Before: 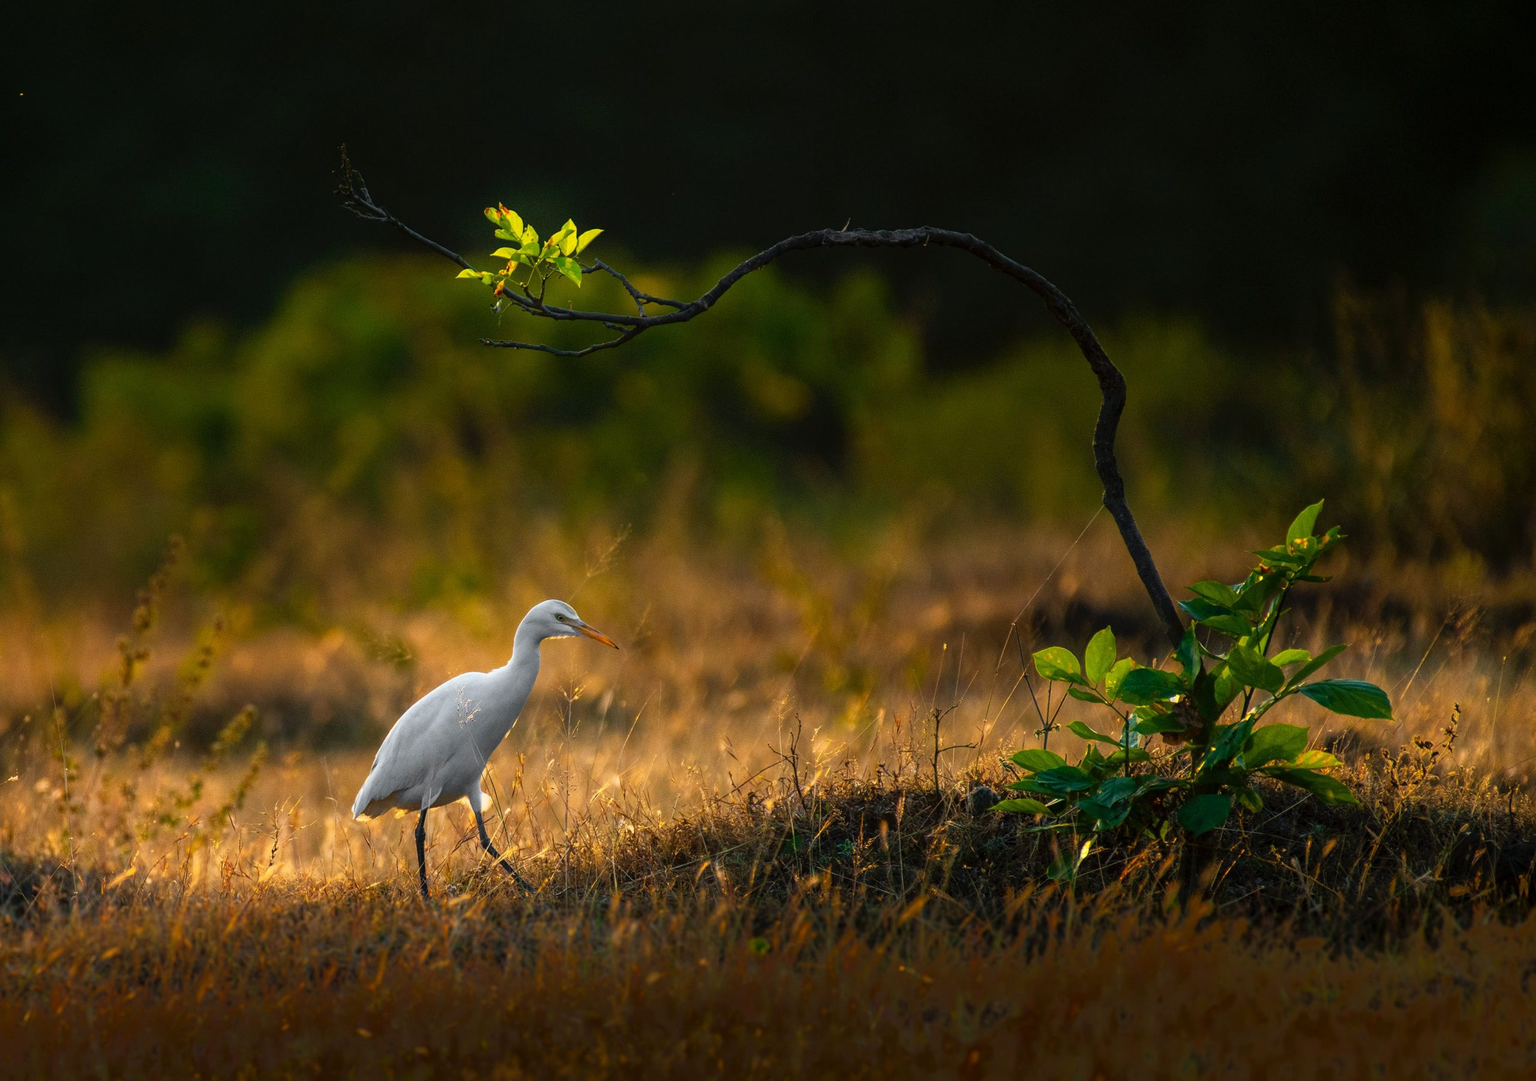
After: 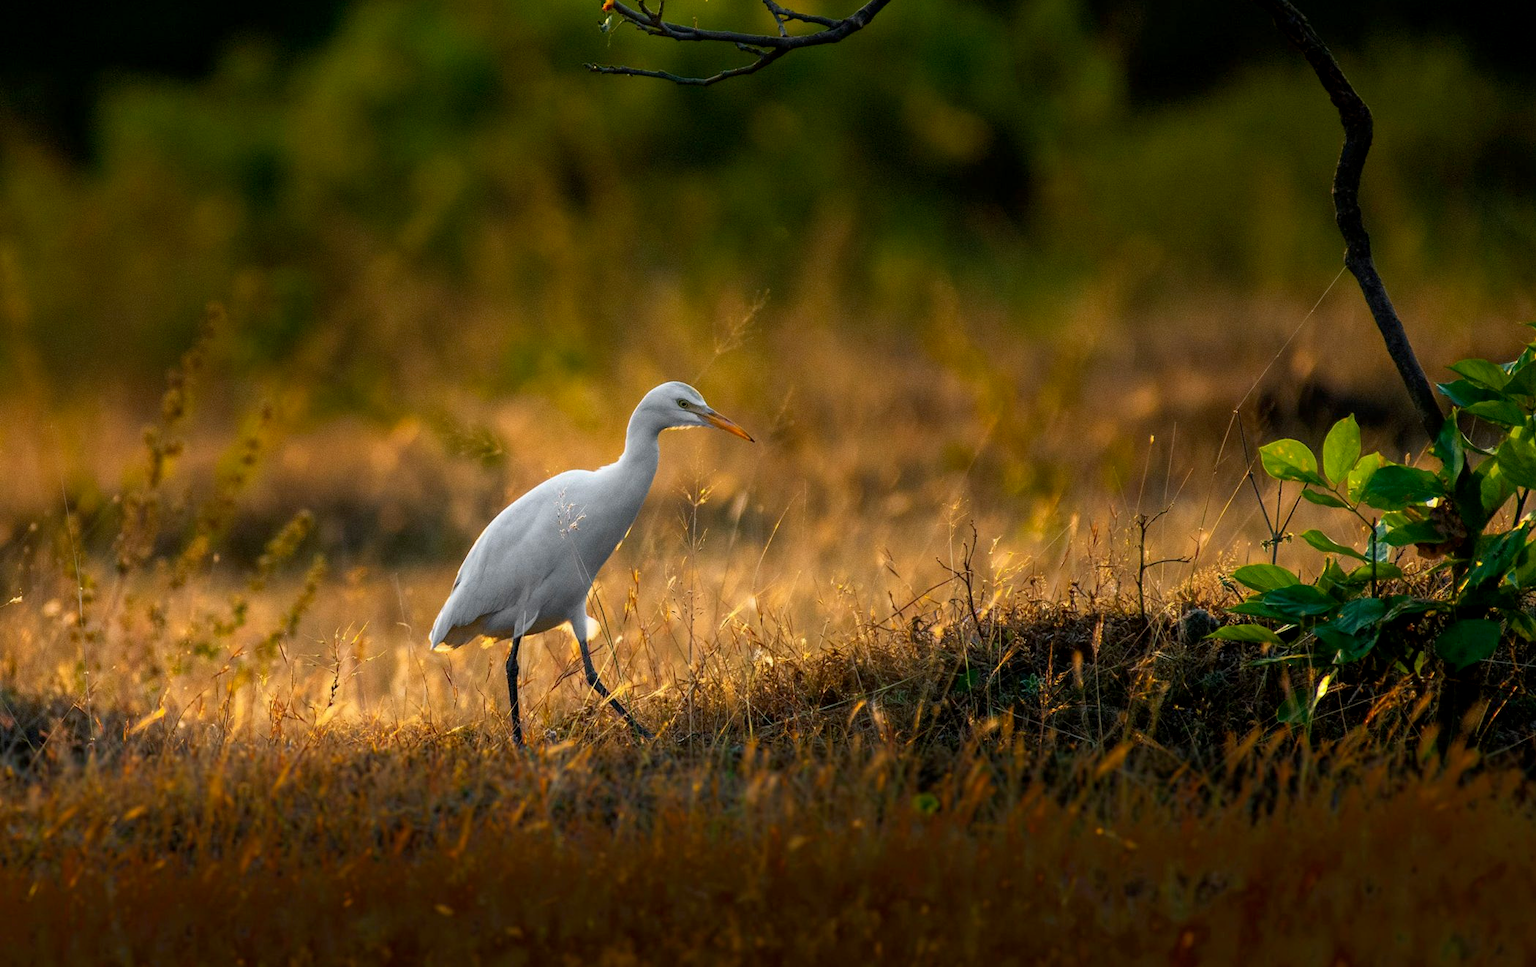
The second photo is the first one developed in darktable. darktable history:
crop: top 26.531%, right 17.959%
exposure: black level correction 0.004, exposure 0.014 EV, compensate highlight preservation false
